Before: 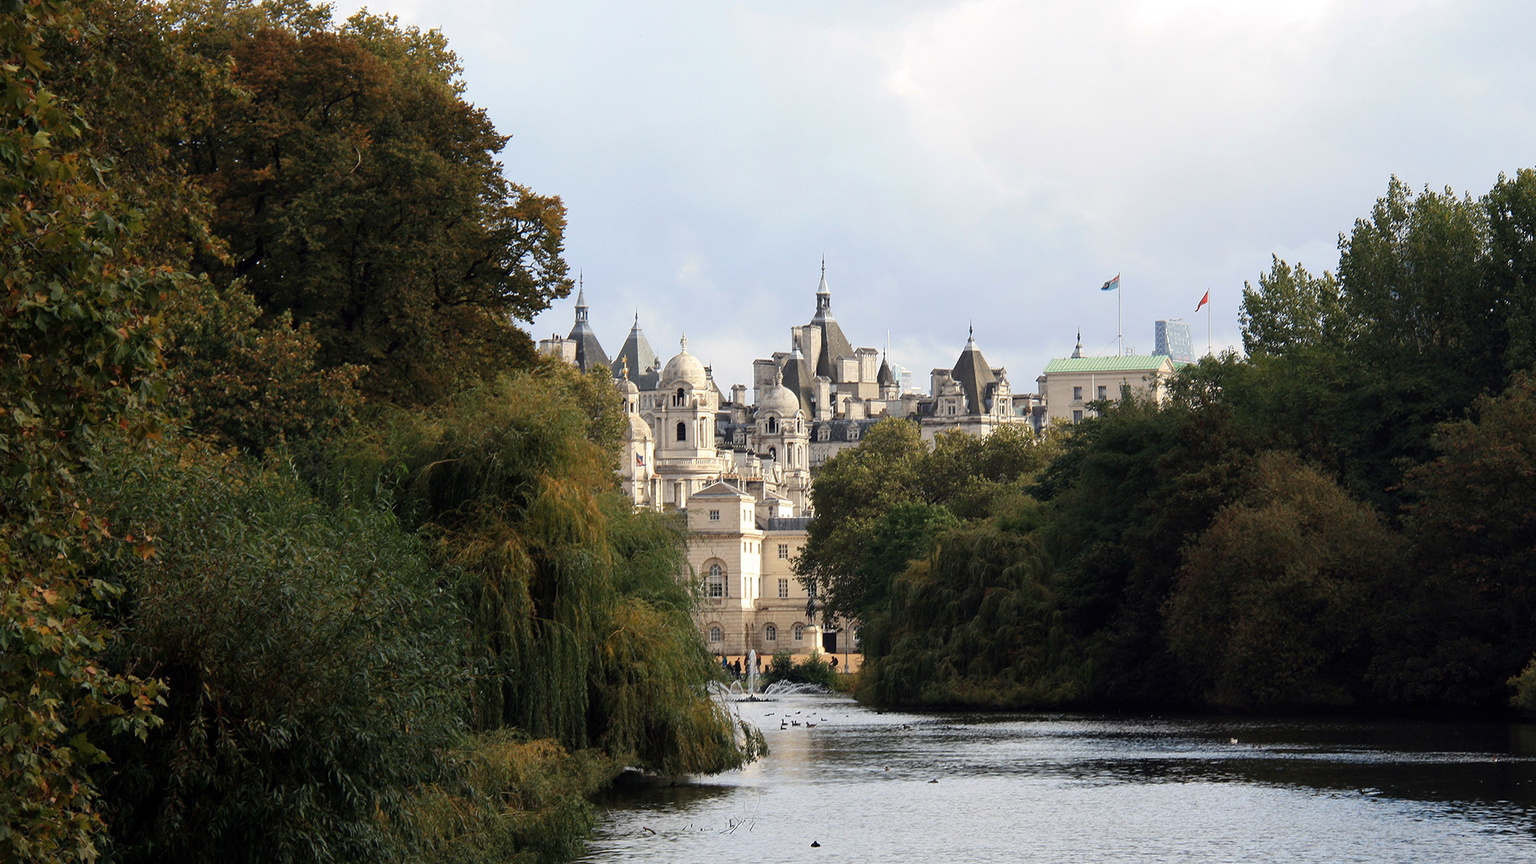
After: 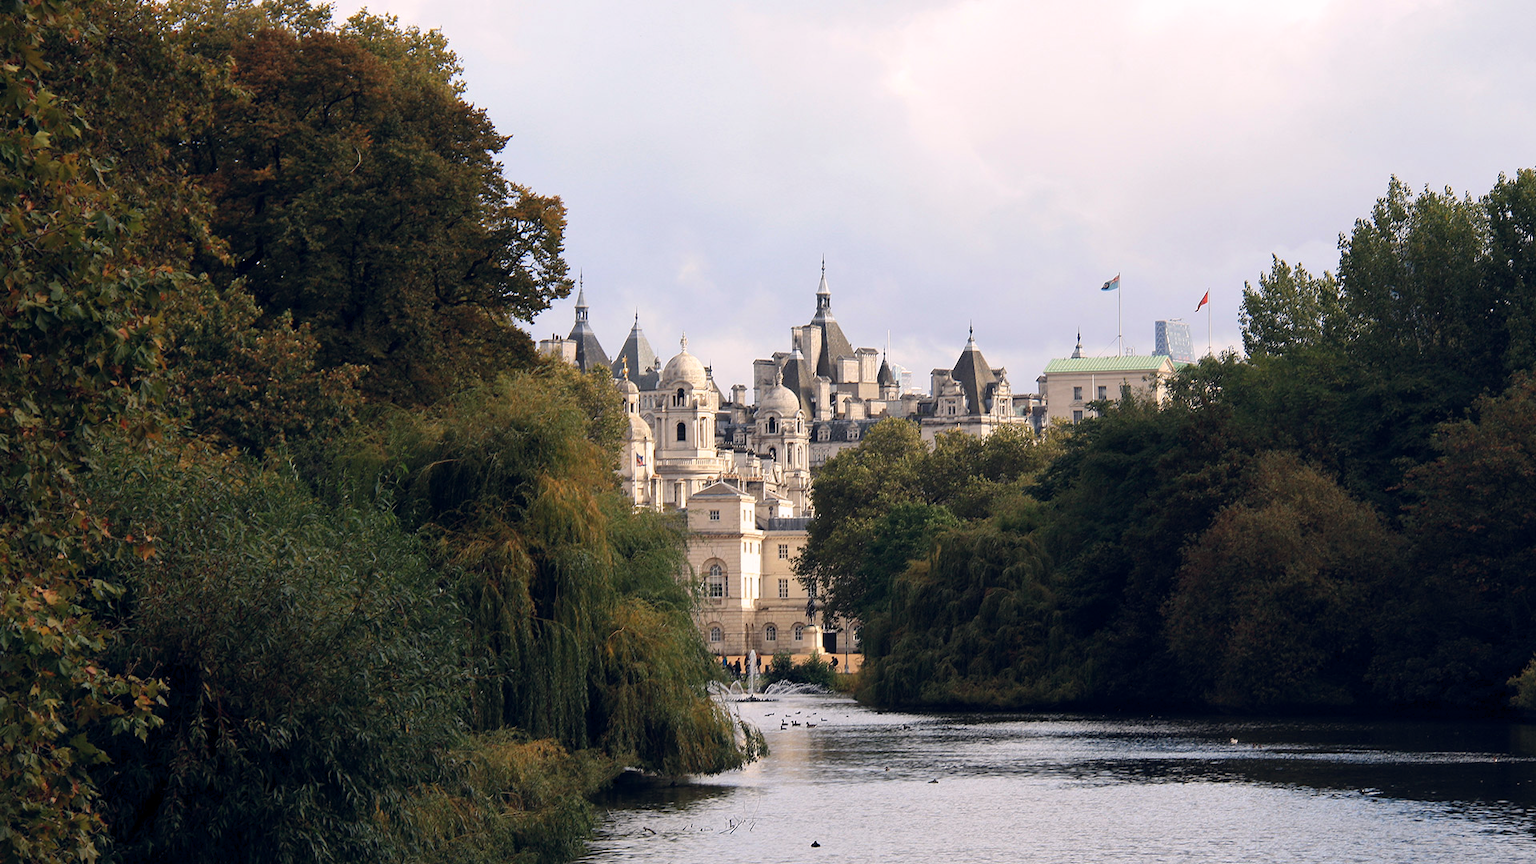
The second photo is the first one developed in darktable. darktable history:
white balance: red 1.009, blue 1.027
color balance rgb: shadows lift › hue 87.51°, highlights gain › chroma 1.62%, highlights gain › hue 55.1°, global offset › chroma 0.06%, global offset › hue 253.66°, linear chroma grading › global chroma 0.5%
